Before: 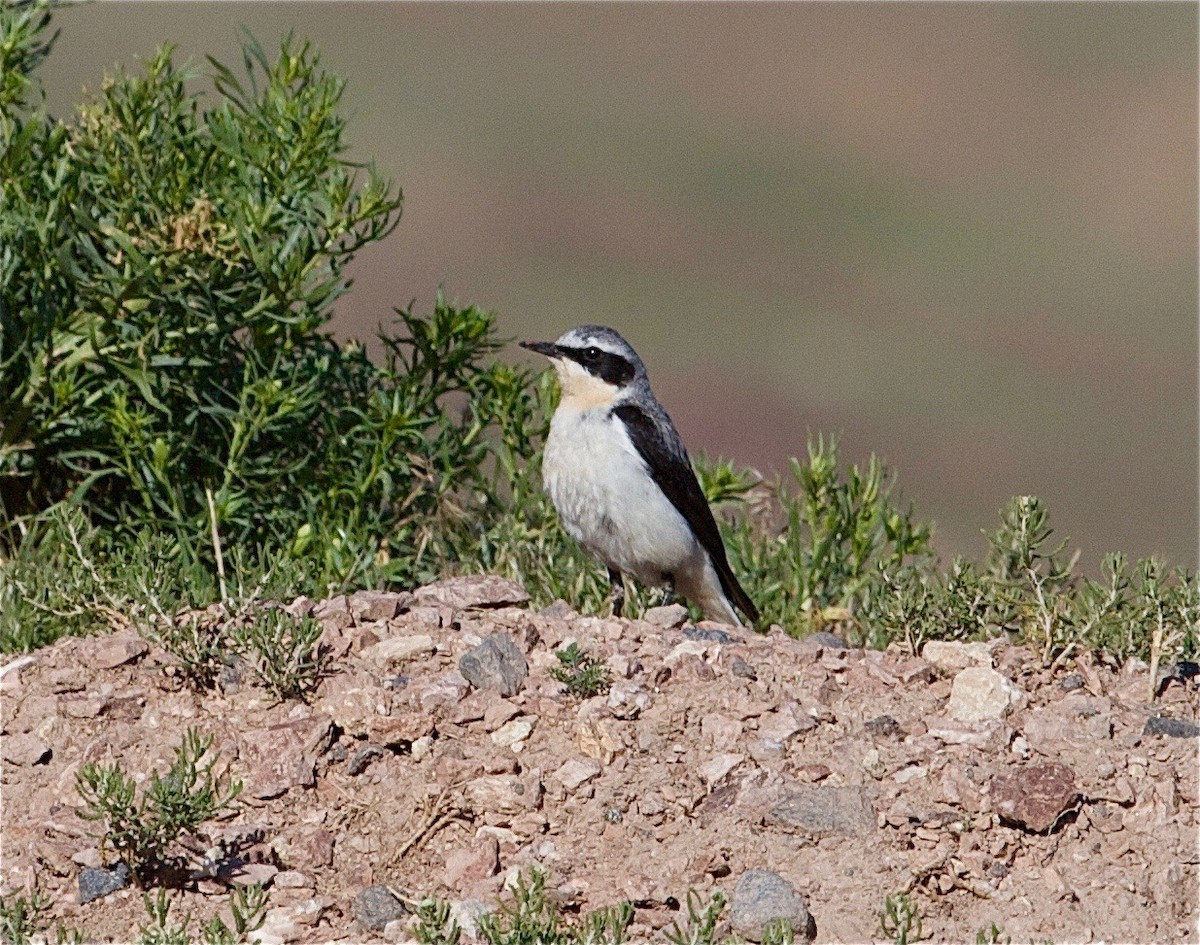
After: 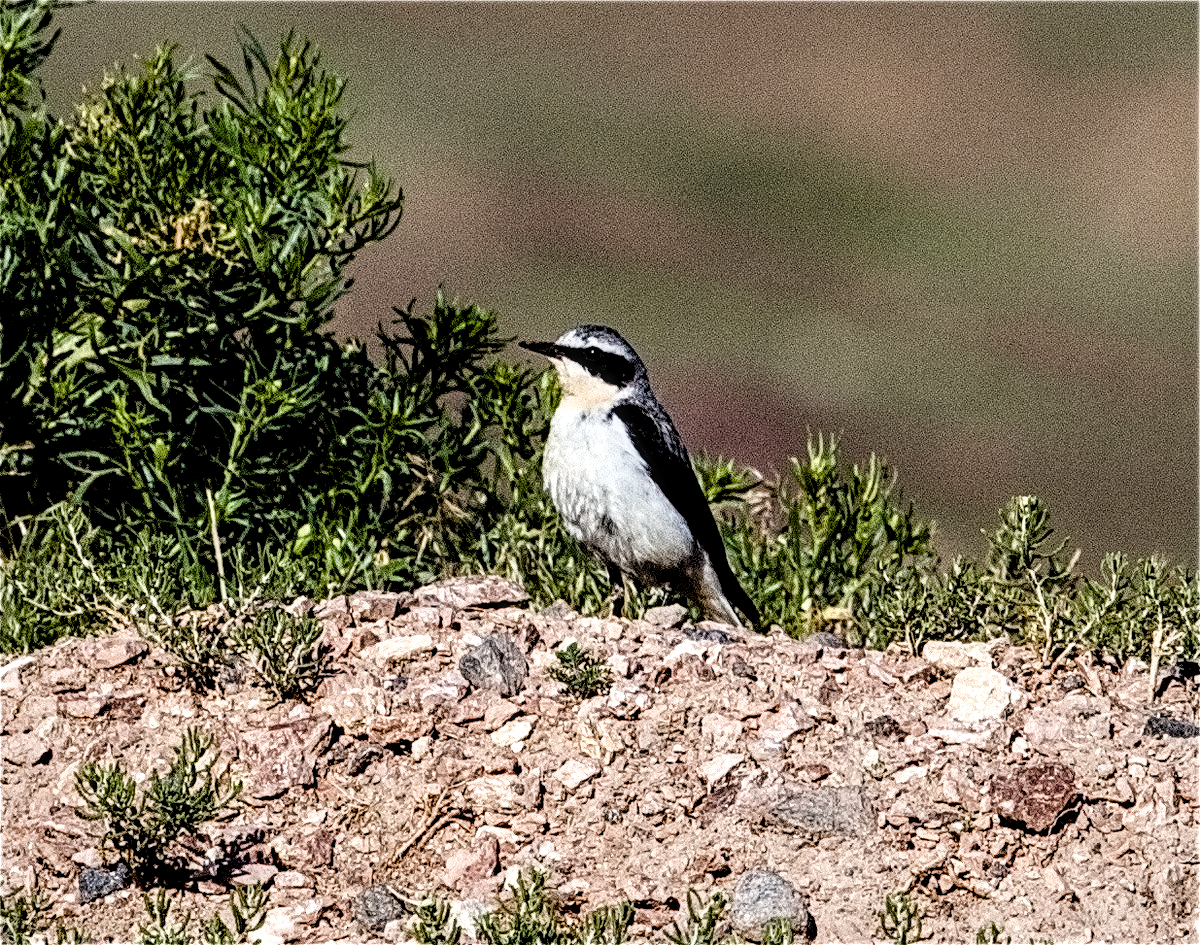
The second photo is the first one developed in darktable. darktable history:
chromatic aberrations: on, module defaults
color balance rgb "basic colorfulness: vibrant colors": perceptual saturation grading › global saturation 20%, perceptual saturation grading › highlights -25%, perceptual saturation grading › shadows 50%
denoise (profiled): preserve shadows 1.27, scattering 0.025, a [-1, 0, 0], compensate highlight preservation false
diffuse or sharpen: iterations 3, radius span 3, edge sensitivity 2.94, 1st order anisotropy 100%, 2nd order anisotropy 100%, 3rd order anisotropy 100%, 4th order anisotropy 100%, 1st order speed 0.65%, 2nd order speed -3.92%, 3rd order speed -25%, 4th order speed -5.39%
haze removal: compatibility mode true, adaptive false
highlight reconstruction: method segmentation based, iterations 1, diameter of reconstruction 64 px
hot pixels: on, module defaults
lens correction: correction method embedded metadata, scale 1, crop 1, focal 55, aperture 6.3, distance 10.01, camera "ILCE-7C", lens "FE 55mm F1.8 ZA"
filmic rgb: black relative exposure -3.75 EV, white relative exposure 2.4 EV, dynamic range scaling -50%, hardness 3.42, latitude 30%, contrast 1.8
local contrast: detail 160%
